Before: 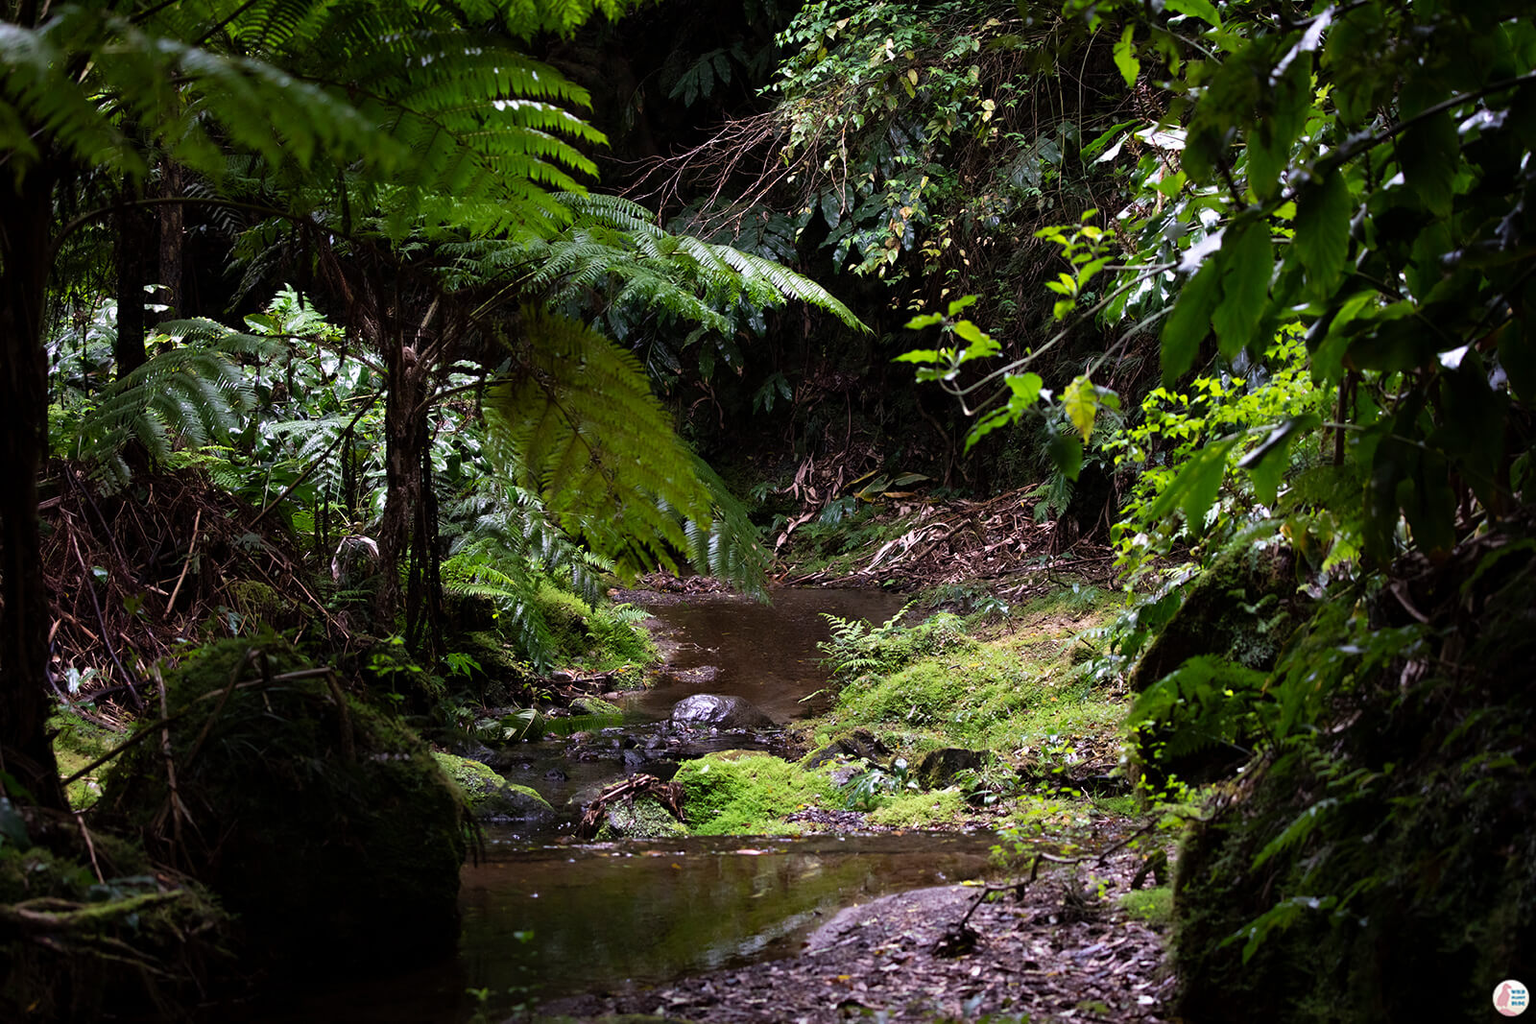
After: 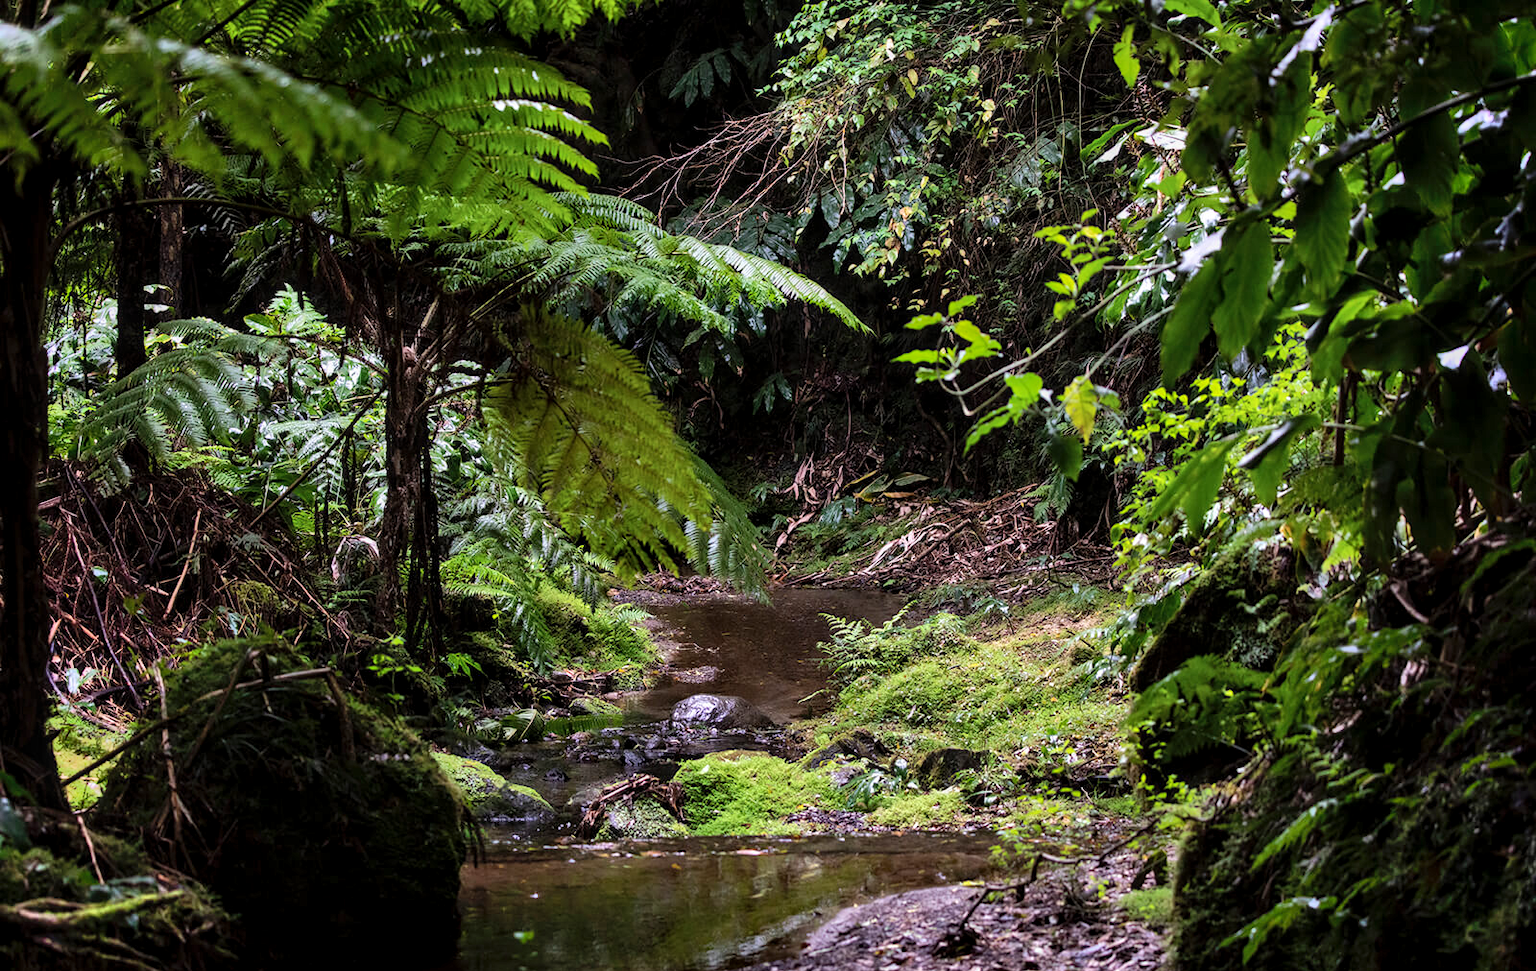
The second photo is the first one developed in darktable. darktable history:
local contrast: on, module defaults
crop and rotate: top 0%, bottom 5.097%
shadows and highlights: low approximation 0.01, soften with gaussian
